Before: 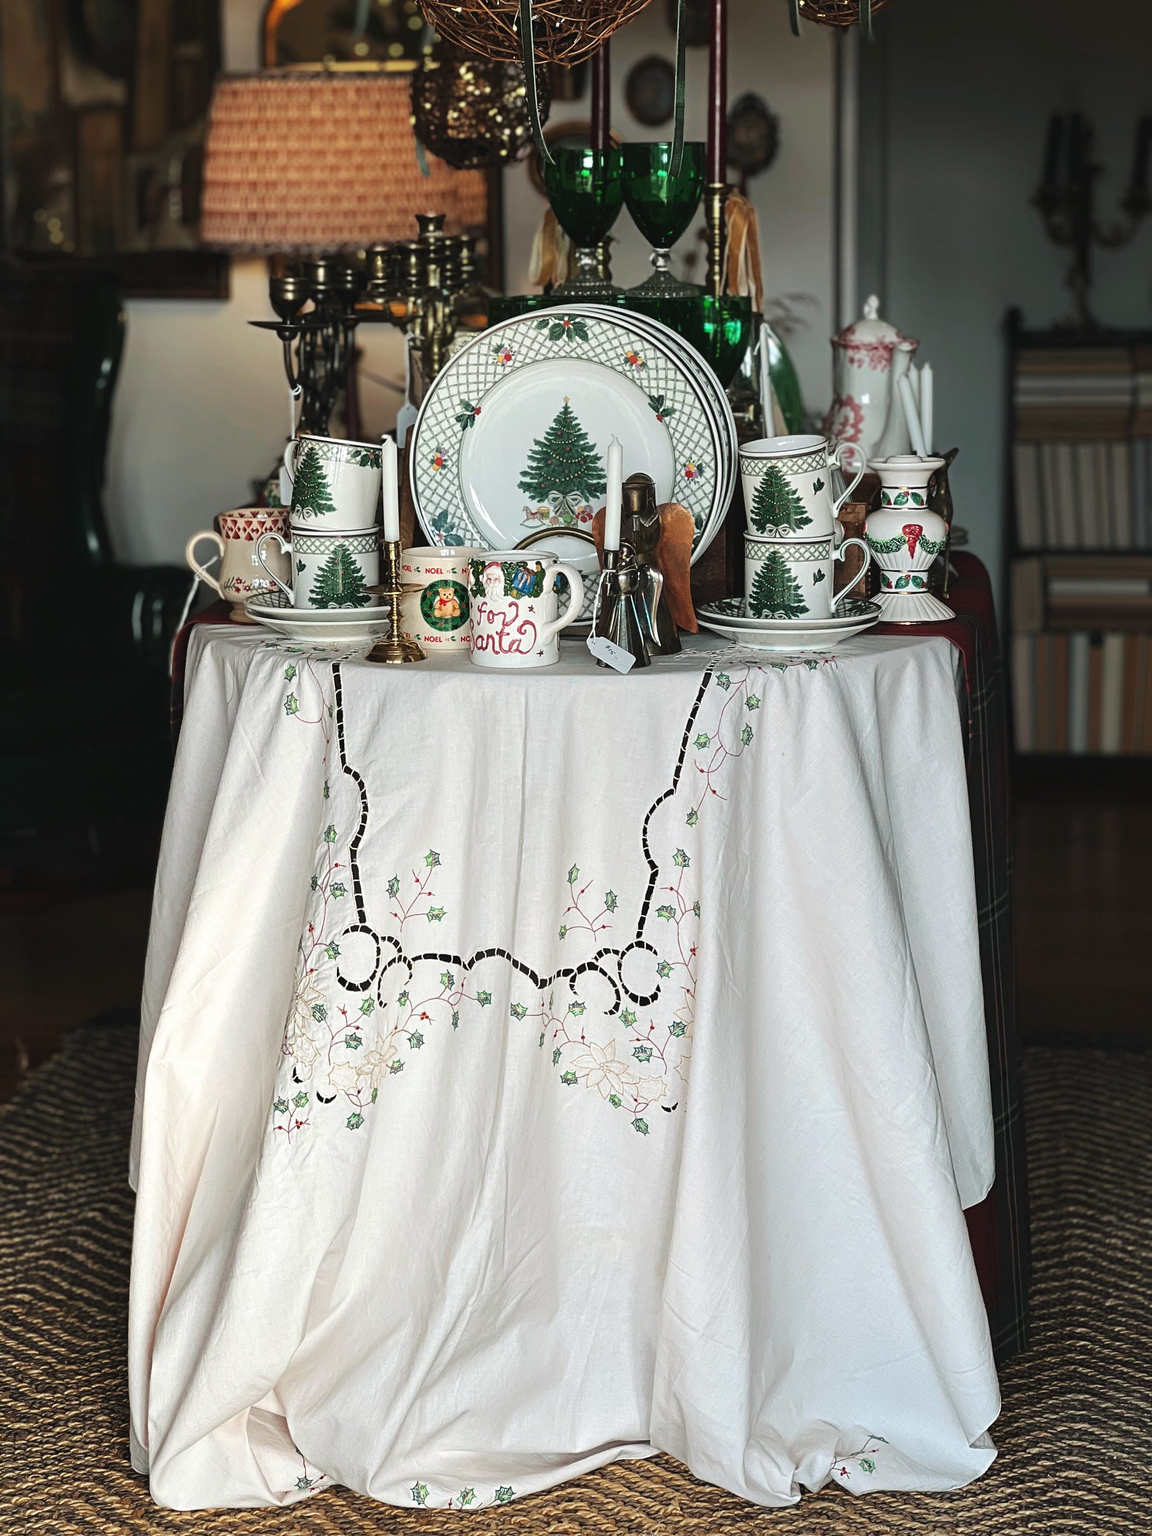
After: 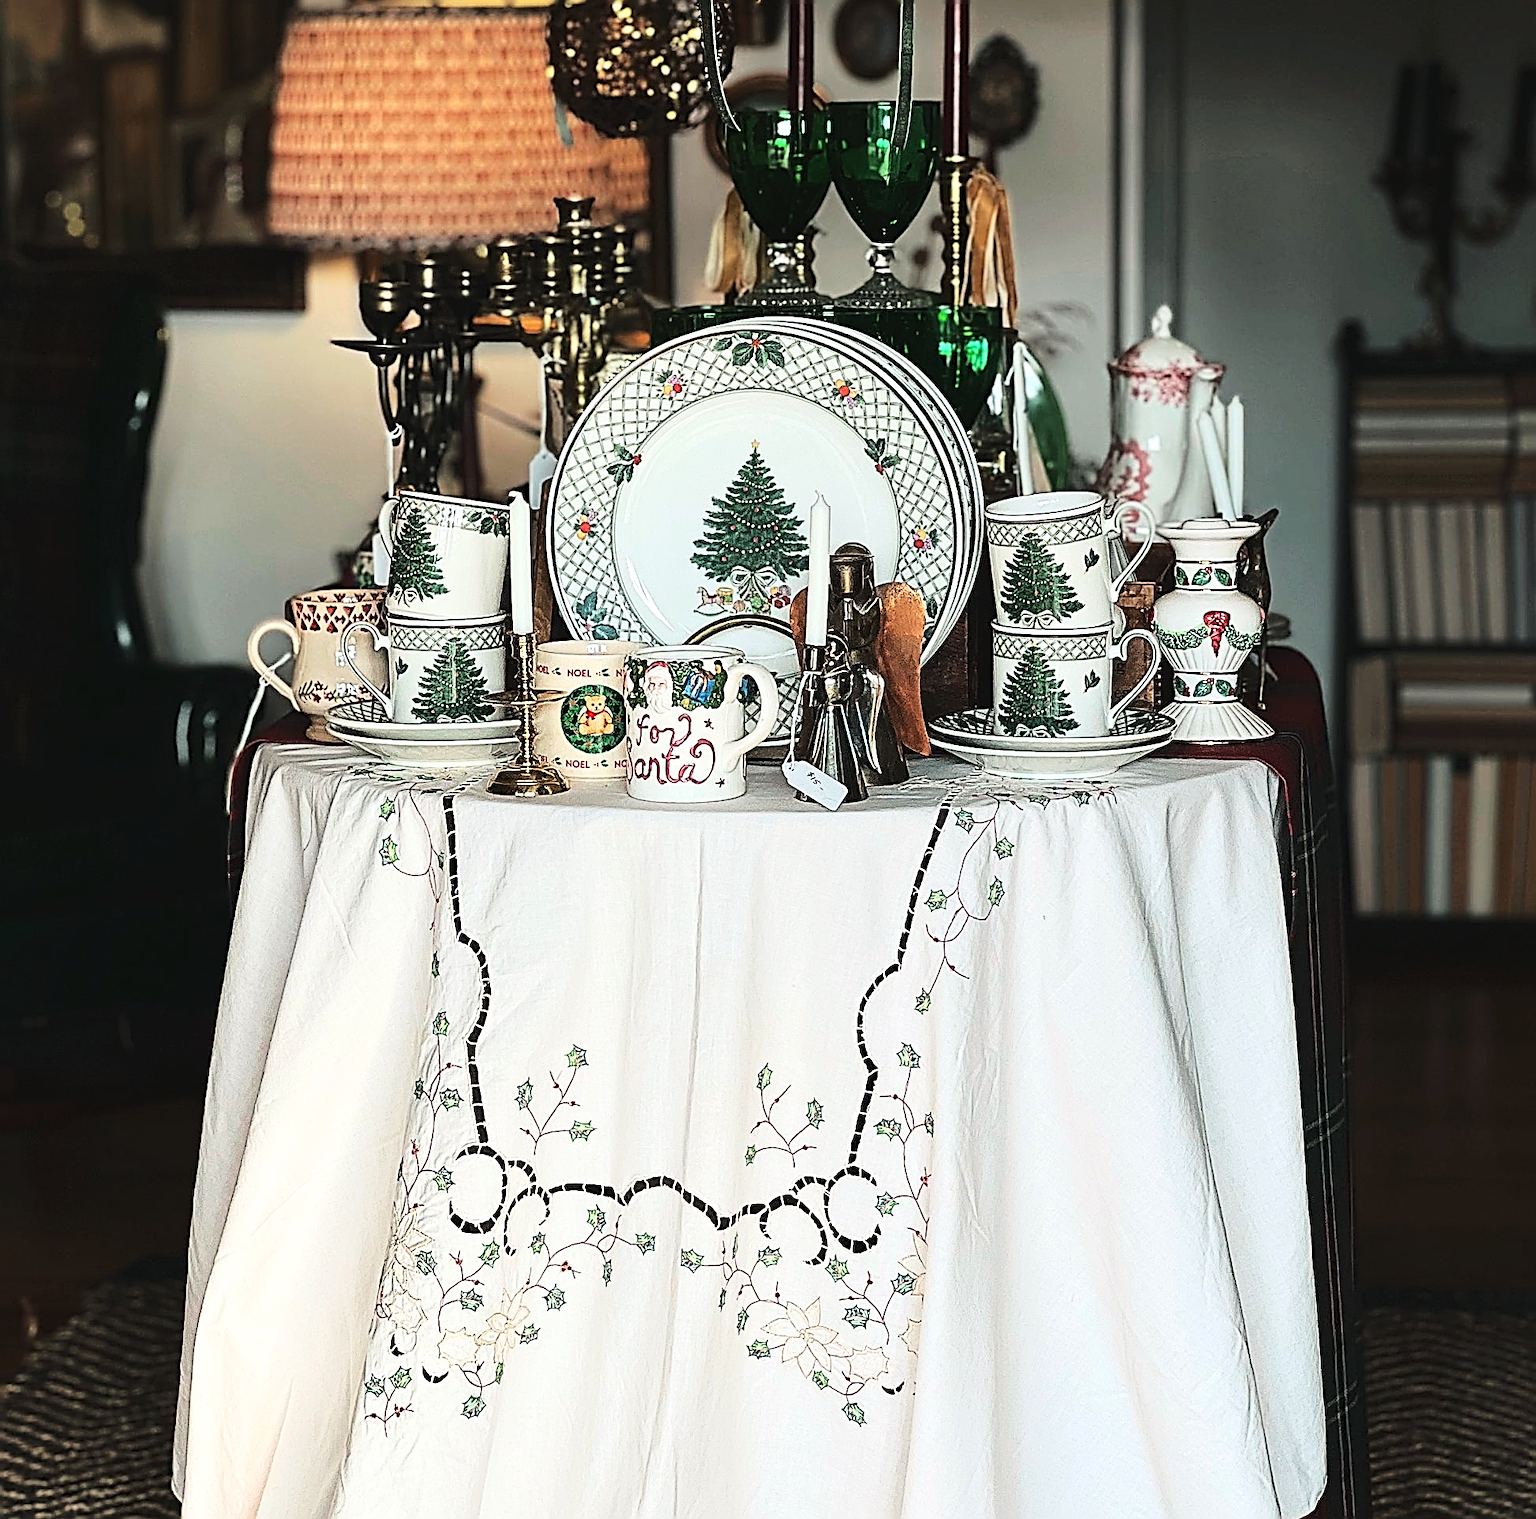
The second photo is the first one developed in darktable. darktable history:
base curve: curves: ch0 [(0, 0) (0.028, 0.03) (0.121, 0.232) (0.46, 0.748) (0.859, 0.968) (1, 1)]
crop: top 4.344%, bottom 21.131%
sharpen: amount 1.995
